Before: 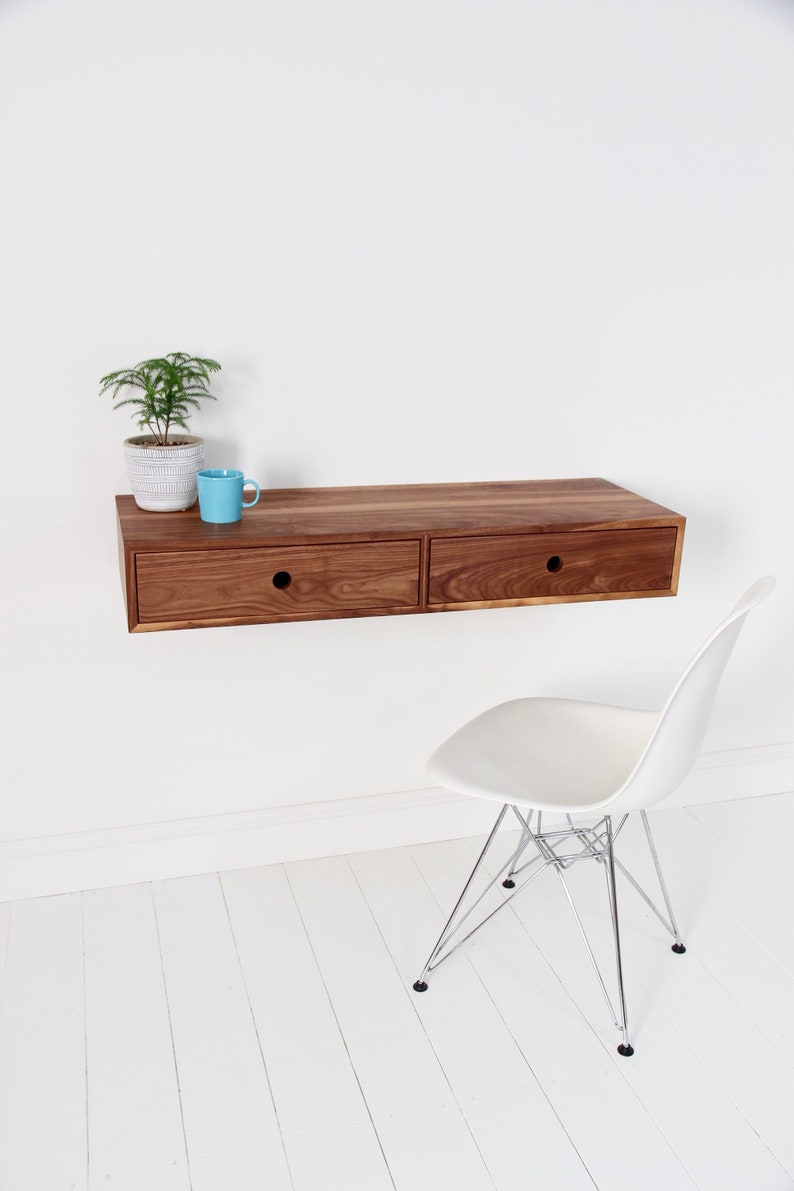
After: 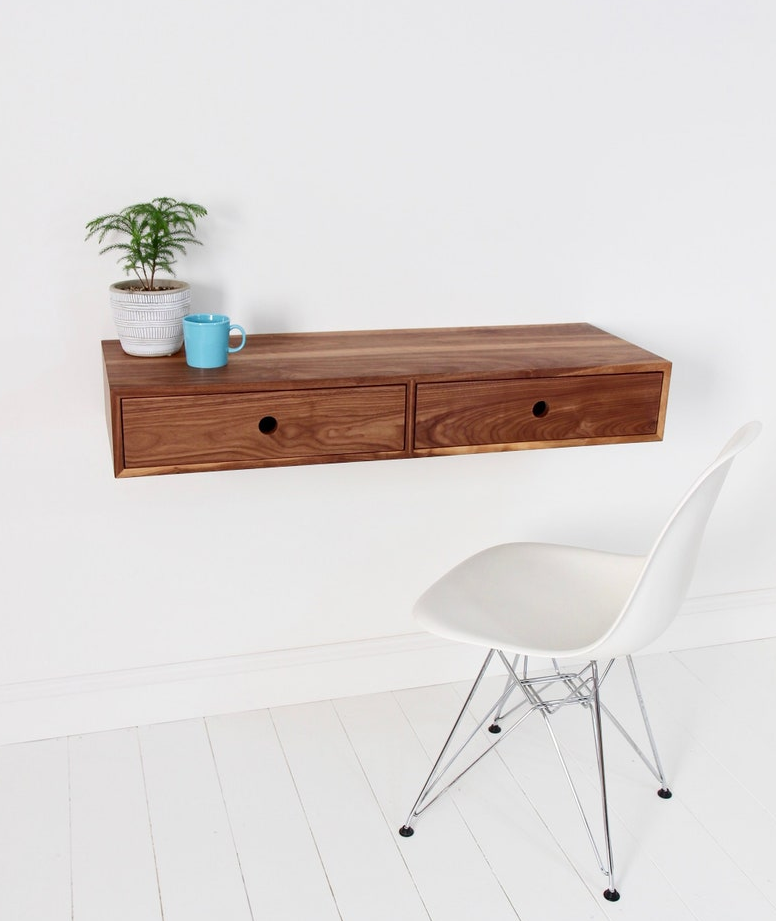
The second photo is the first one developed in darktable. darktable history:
crop and rotate: left 1.943%, top 13.015%, right 0.281%, bottom 9.582%
